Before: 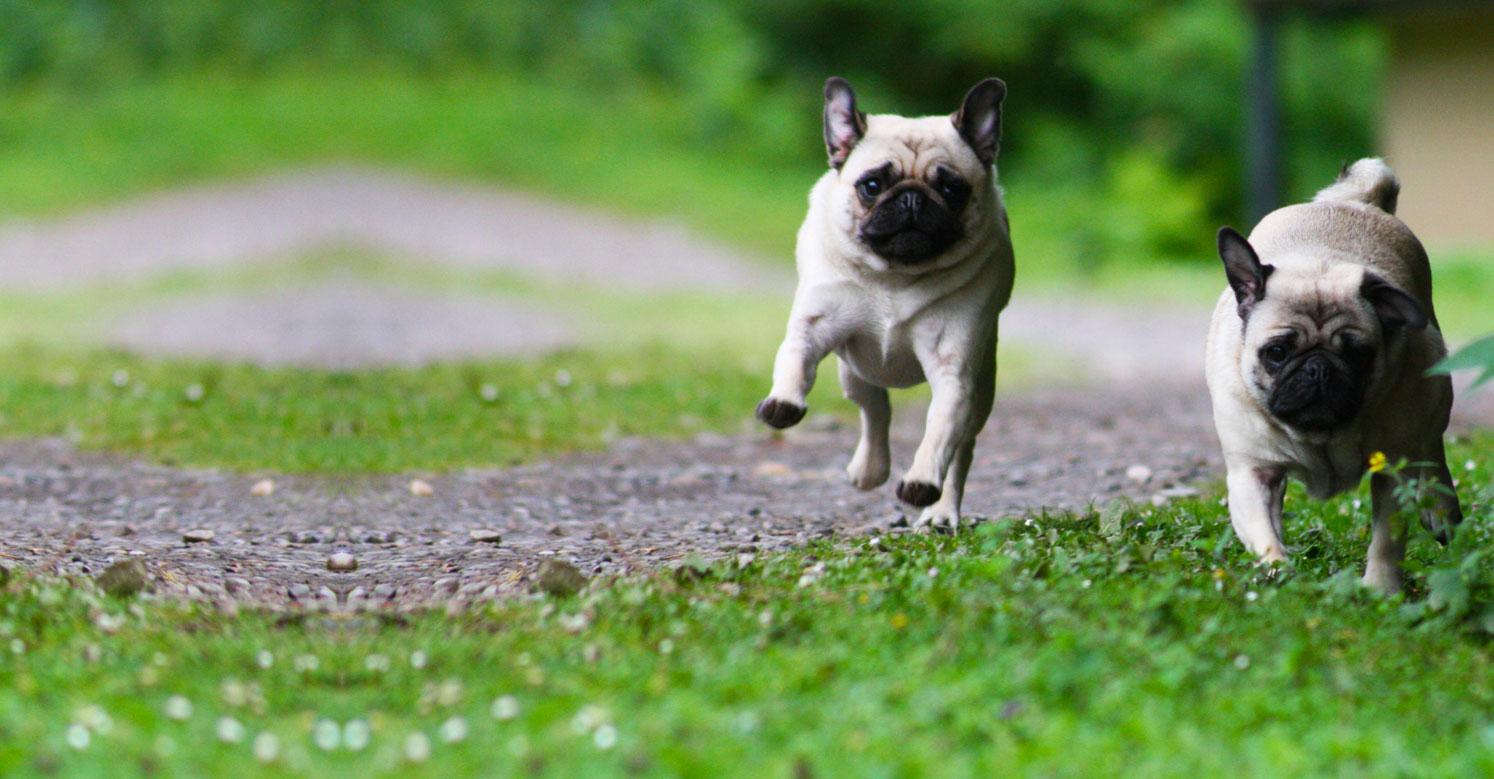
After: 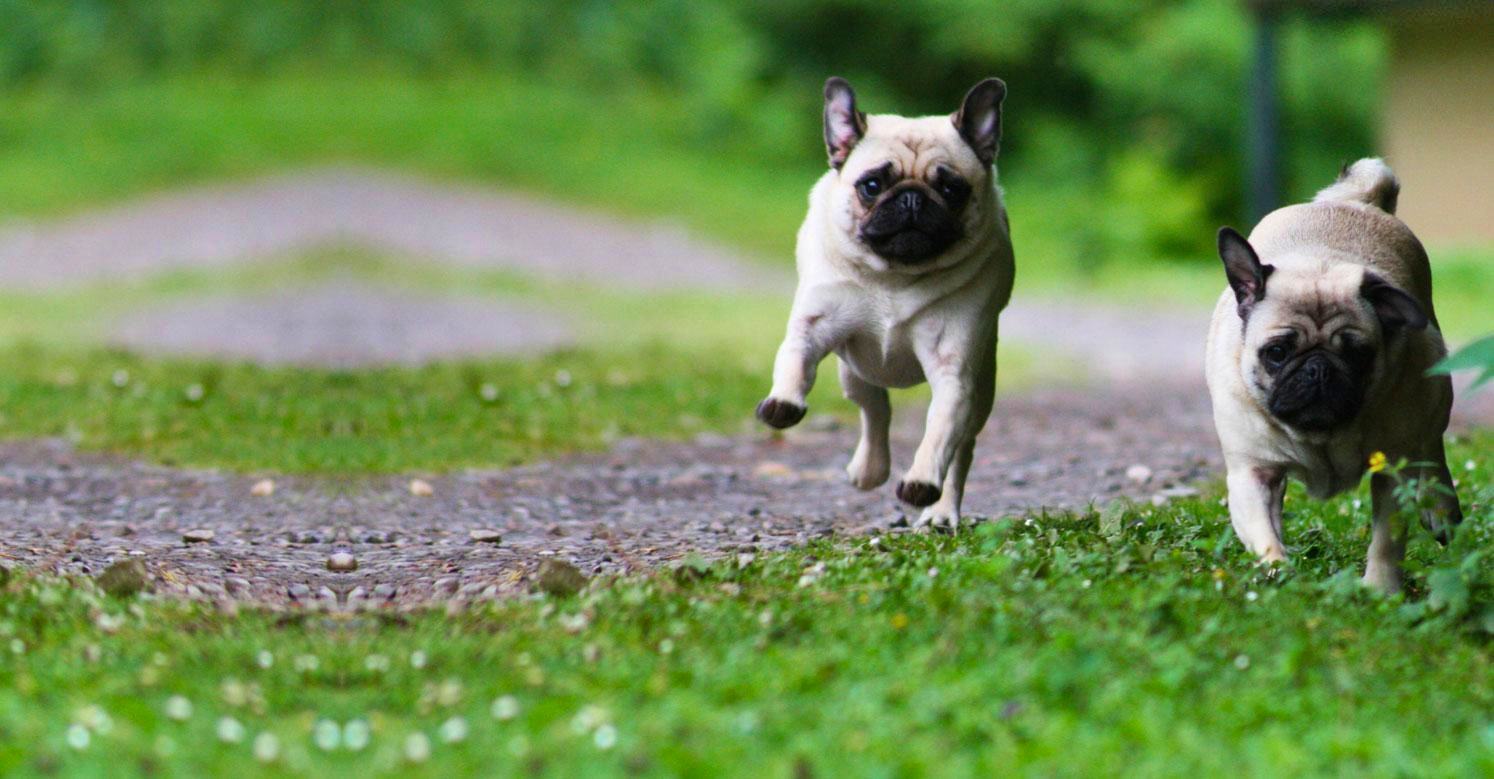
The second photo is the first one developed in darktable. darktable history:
velvia: on, module defaults
shadows and highlights: shadows 73.99, highlights -60.85, soften with gaussian
